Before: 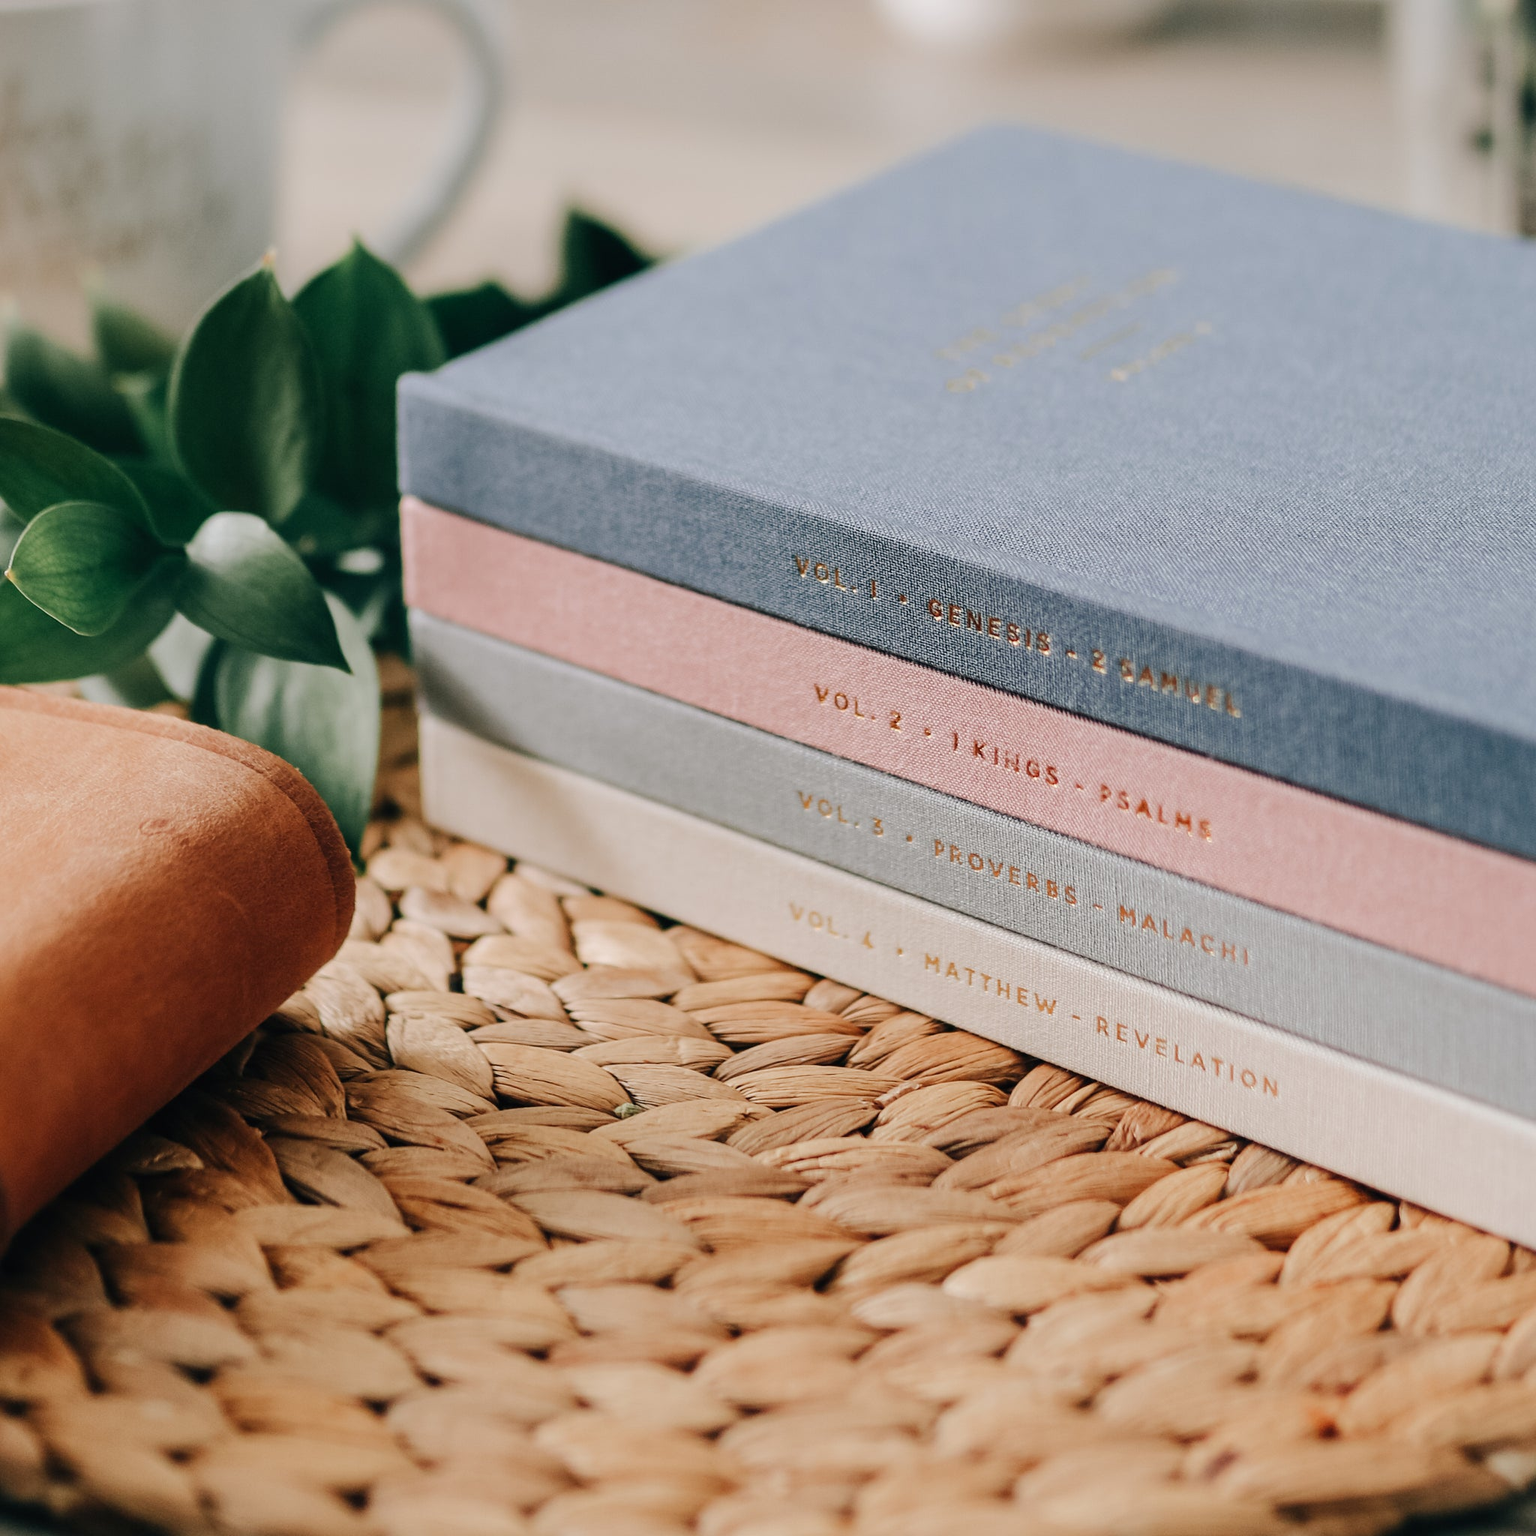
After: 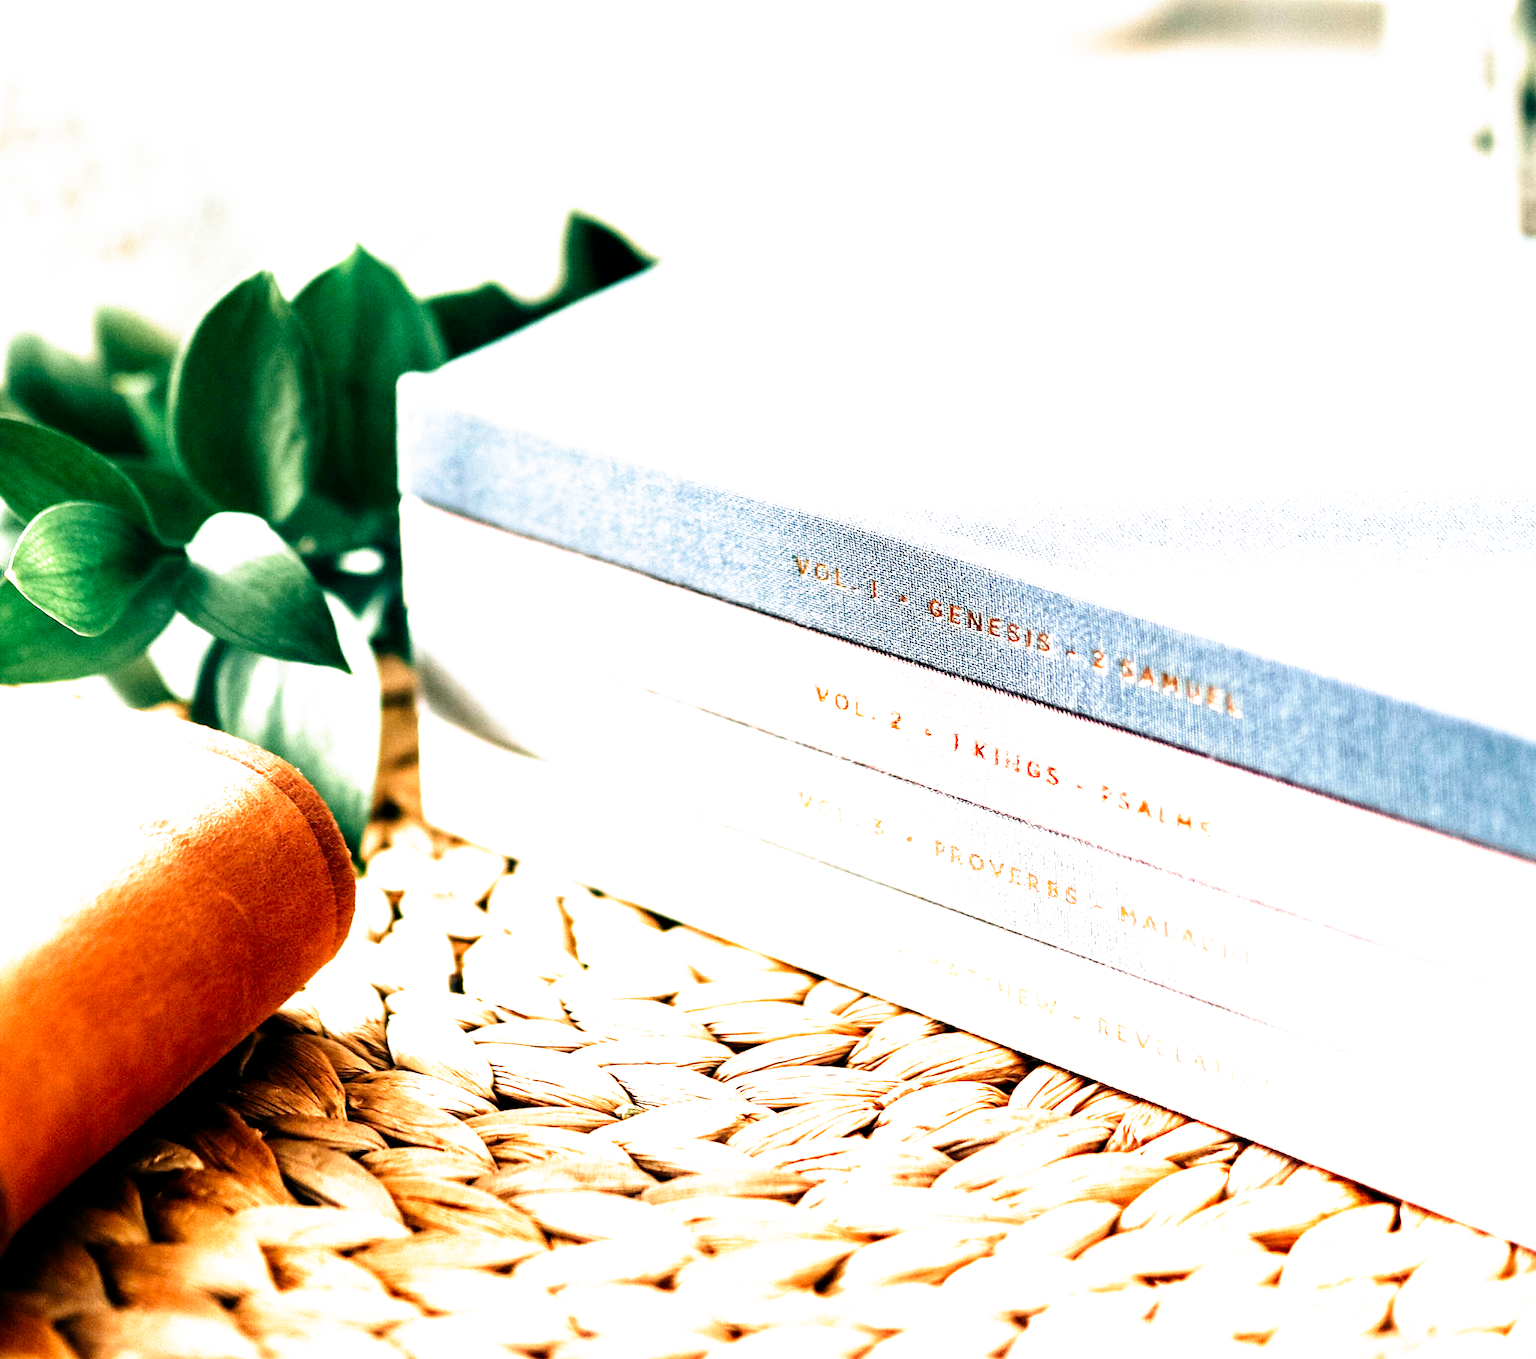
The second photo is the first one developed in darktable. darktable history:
crop and rotate: top 0%, bottom 11.49%
exposure: black level correction 0, exposure 1.741 EV, compensate exposure bias true, compensate highlight preservation false
filmic rgb: black relative exposure -5.5 EV, white relative exposure 2.5 EV, threshold 3 EV, target black luminance 0%, hardness 4.51, latitude 67.35%, contrast 1.453, shadows ↔ highlights balance -3.52%, preserve chrominance no, color science v4 (2020), contrast in shadows soft, enable highlight reconstruction true
